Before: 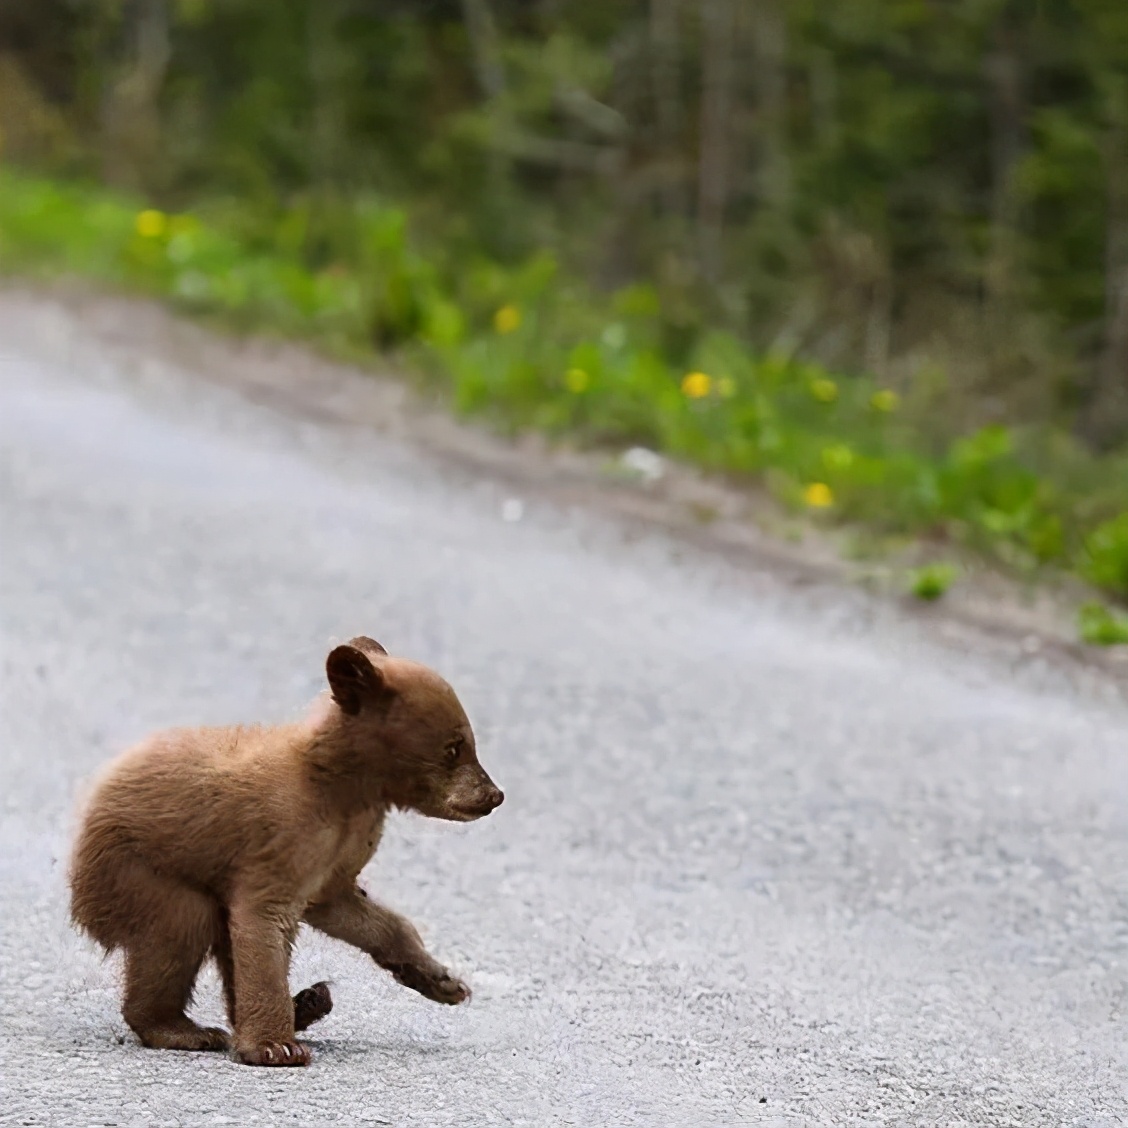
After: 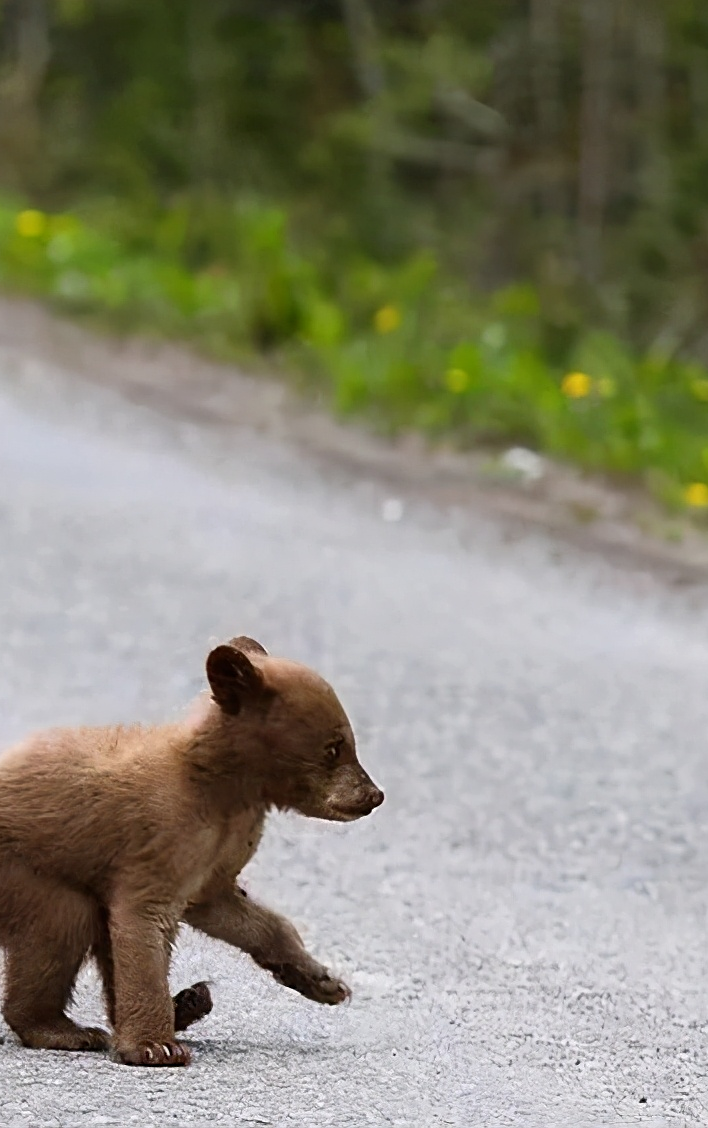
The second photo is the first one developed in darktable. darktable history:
crop: left 10.644%, right 26.528%
base curve: curves: ch0 [(0, 0) (0.303, 0.277) (1, 1)]
sharpen: amount 0.2
